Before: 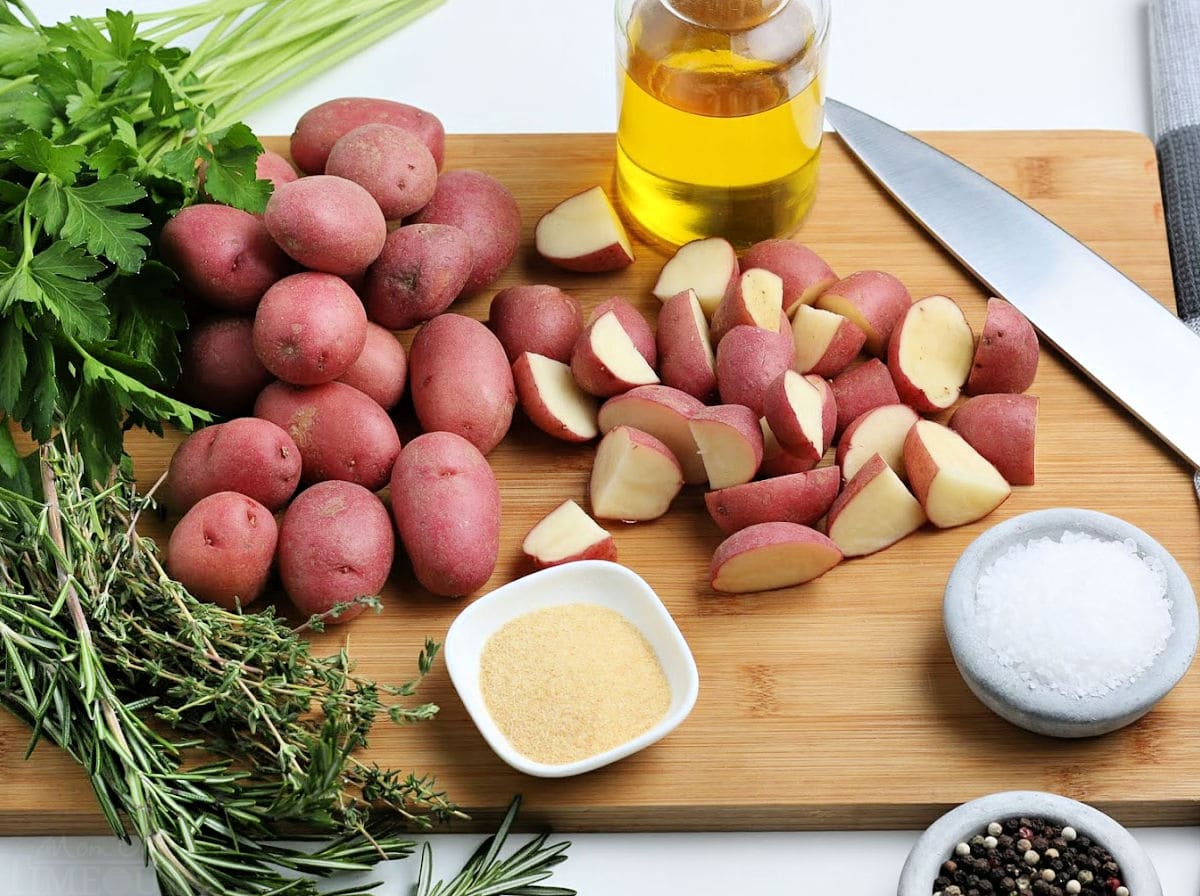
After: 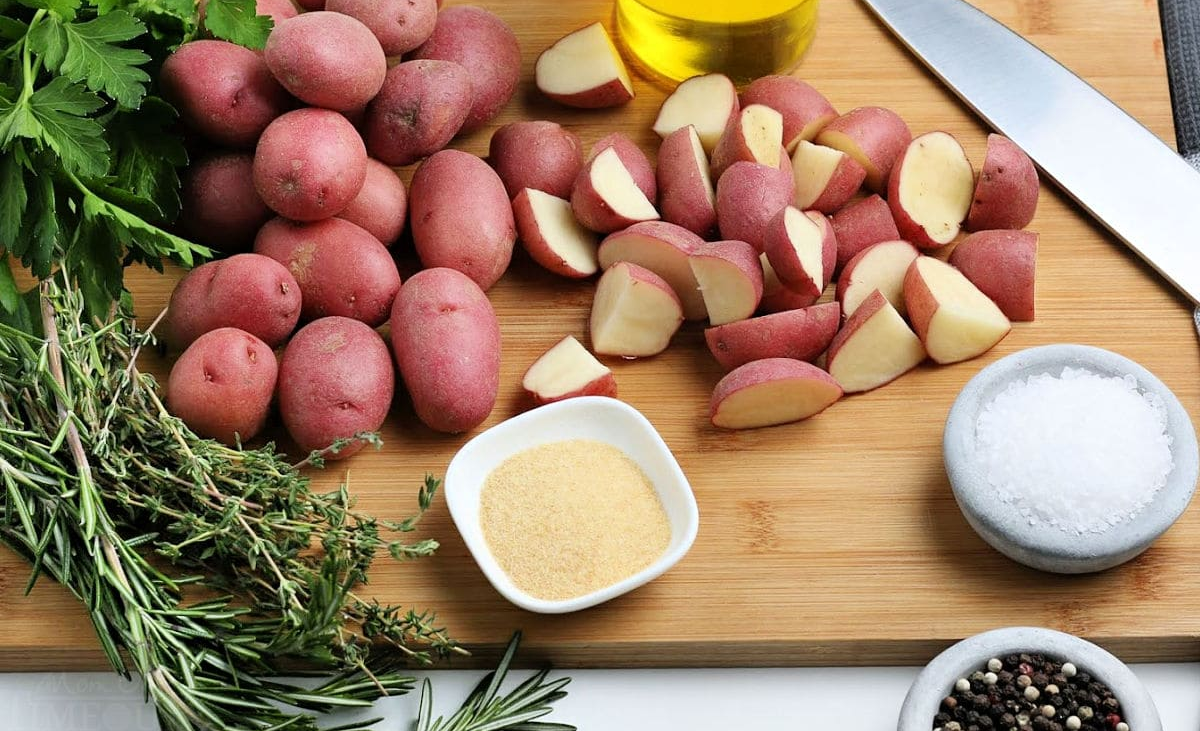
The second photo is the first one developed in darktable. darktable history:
crop and rotate: top 18.378%
